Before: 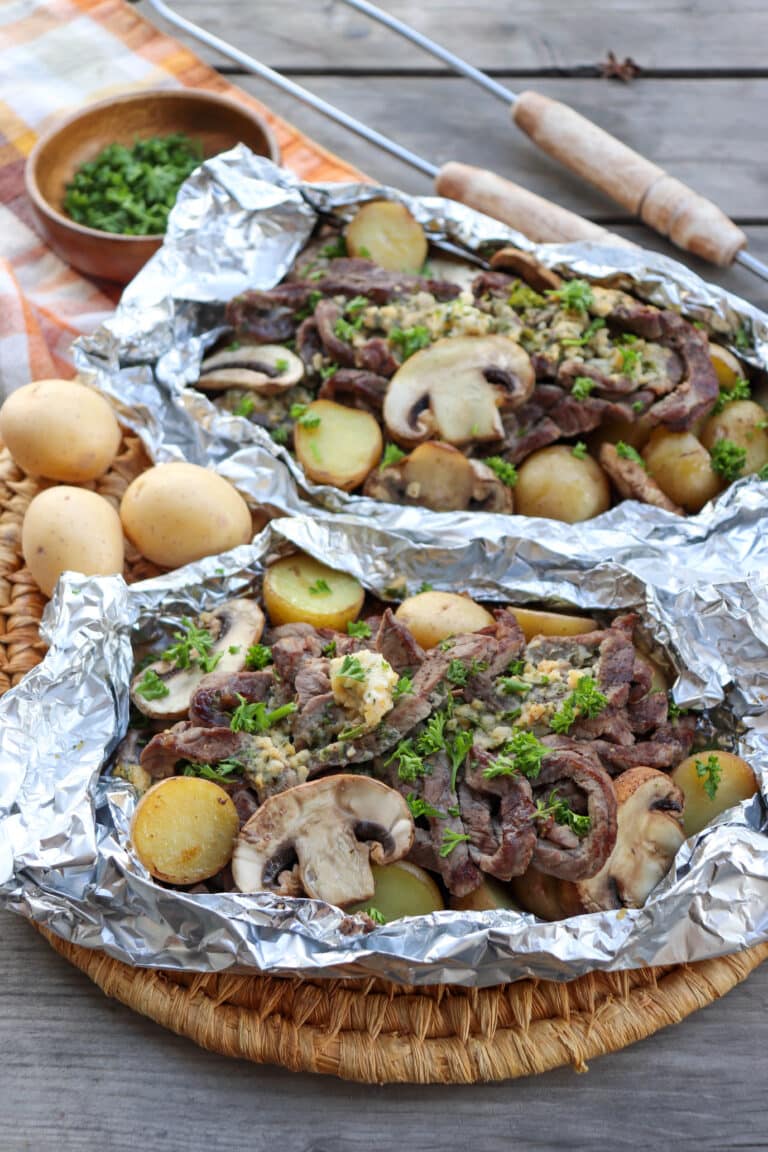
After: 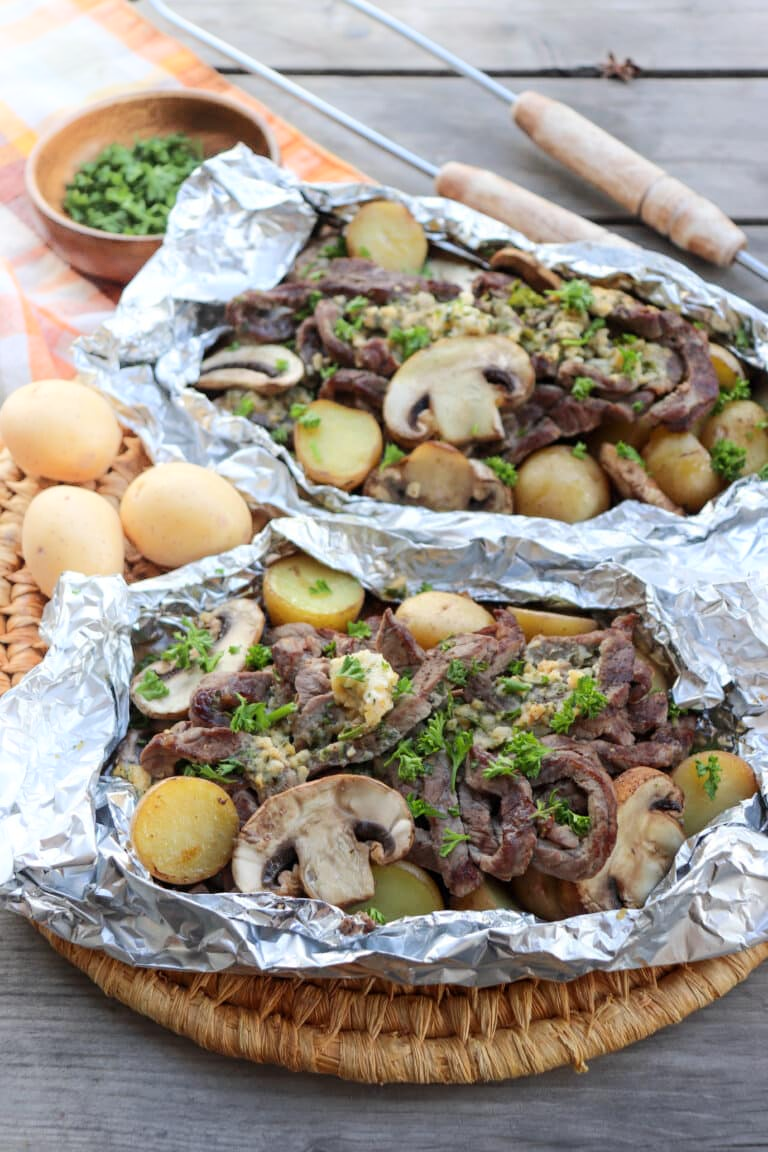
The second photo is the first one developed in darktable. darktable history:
shadows and highlights: shadows -21.55, highlights 98.81, soften with gaussian
